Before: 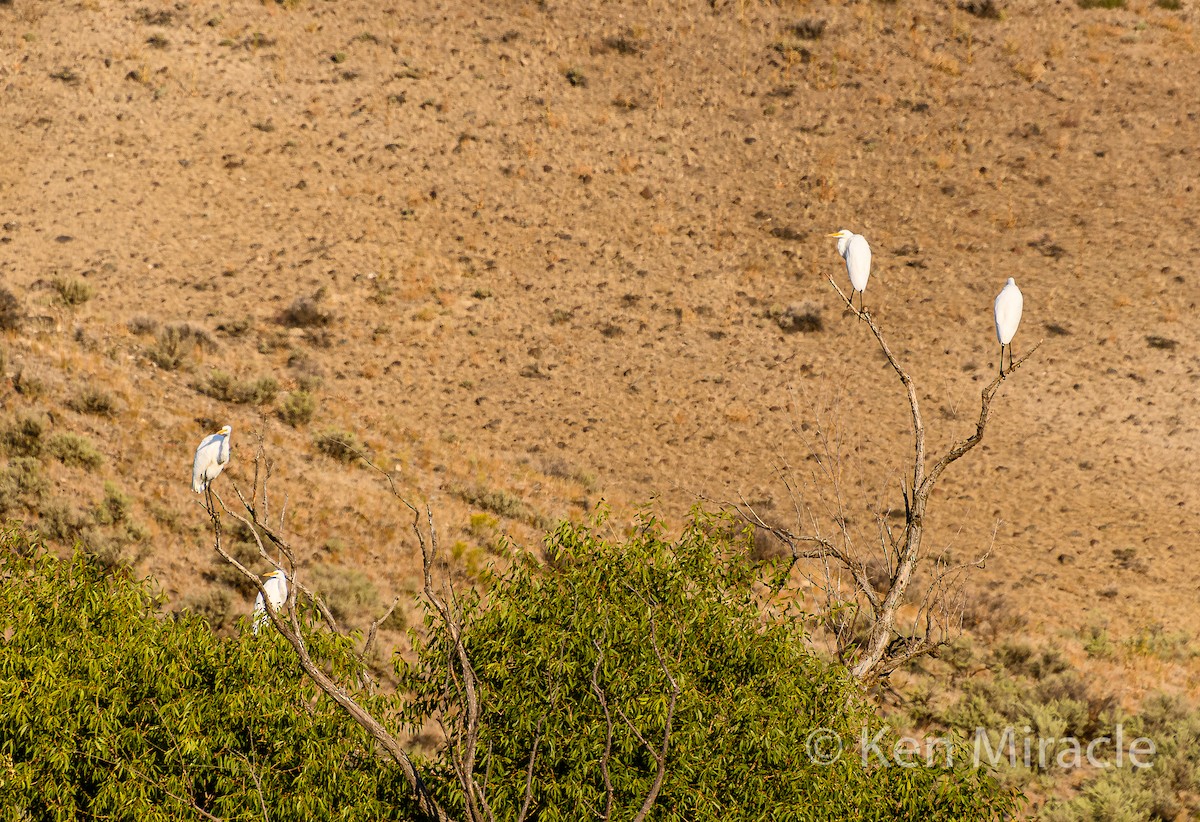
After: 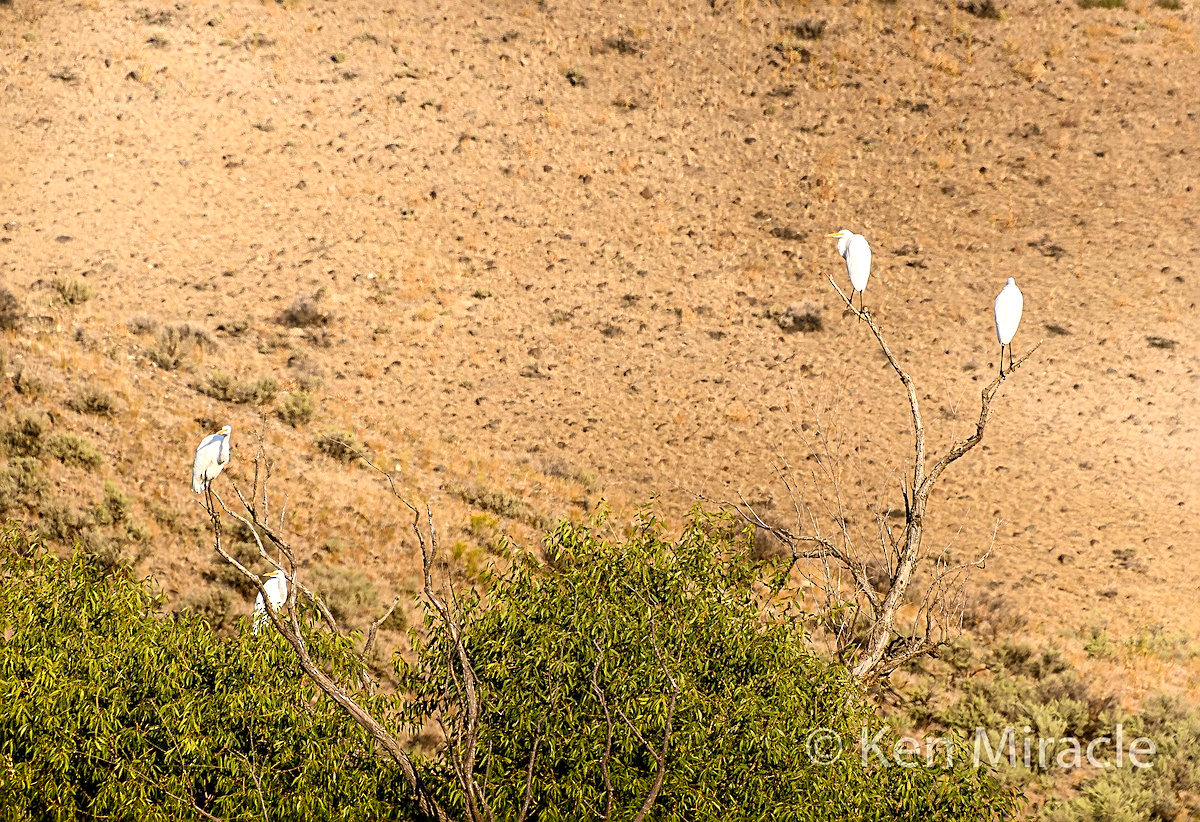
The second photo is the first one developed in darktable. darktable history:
sharpen: on, module defaults
local contrast: mode bilateral grid, contrast 20, coarseness 50, detail 120%, midtone range 0.2
exposure: exposure 0.2 EV, compensate highlight preservation false
shadows and highlights: shadows -90, highlights 90, soften with gaussian
